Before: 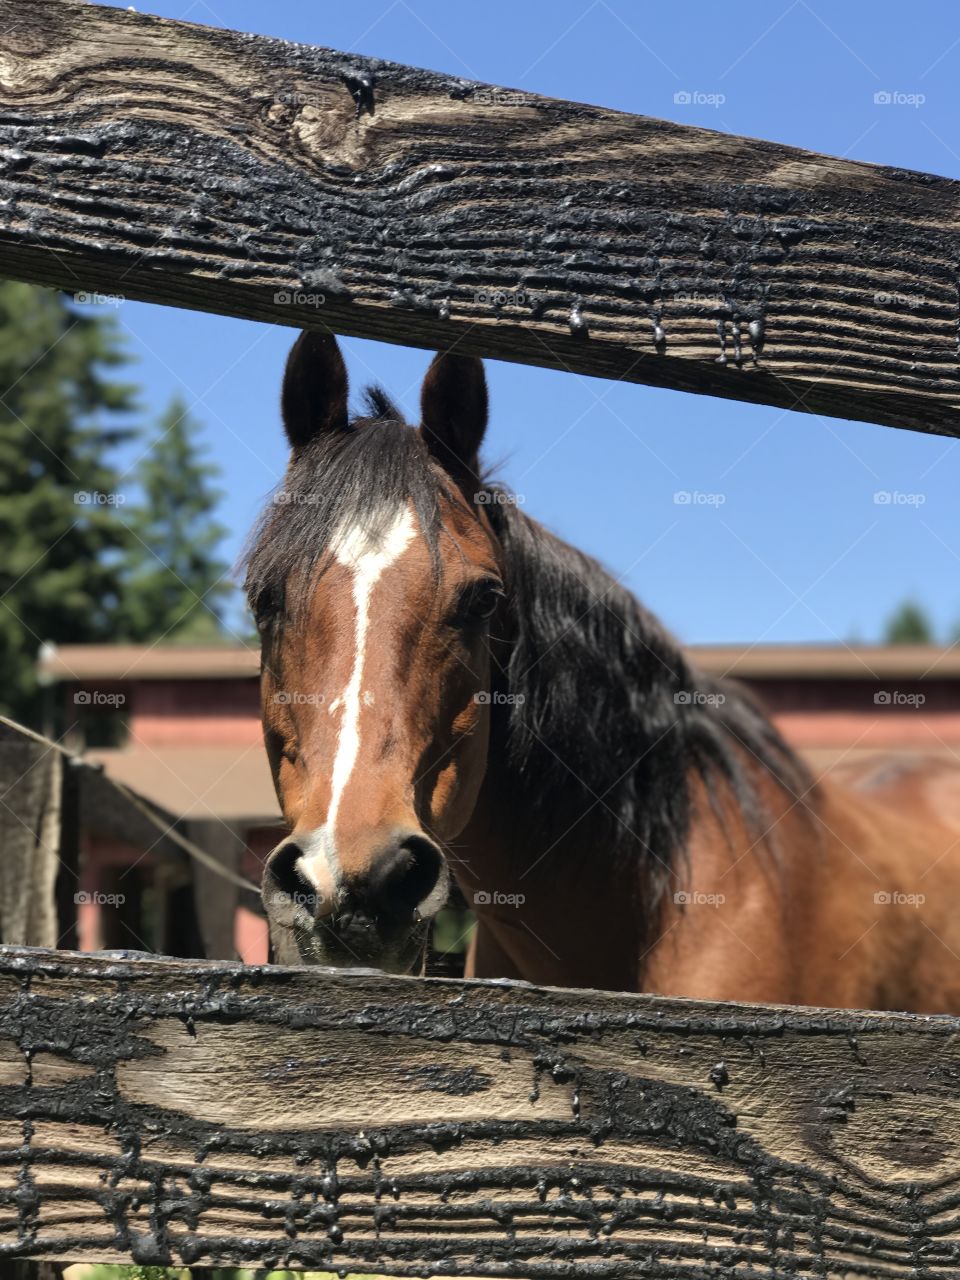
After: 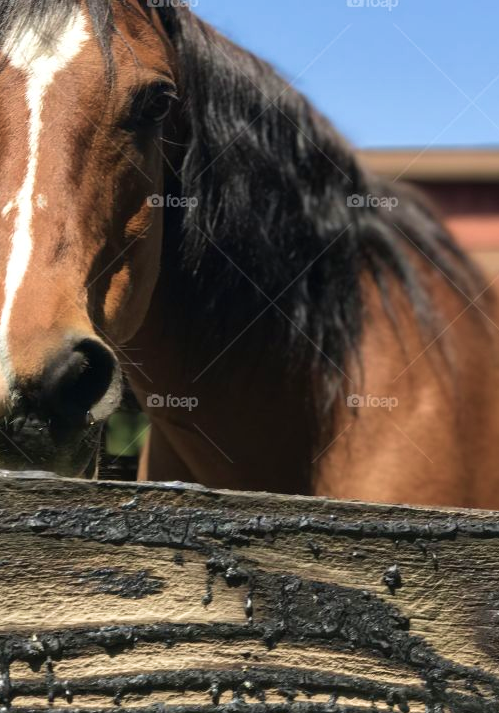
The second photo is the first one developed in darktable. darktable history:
crop: left 34.133%, top 38.864%, right 13.884%, bottom 5.41%
velvia: strength 30.4%
tone equalizer: on, module defaults
